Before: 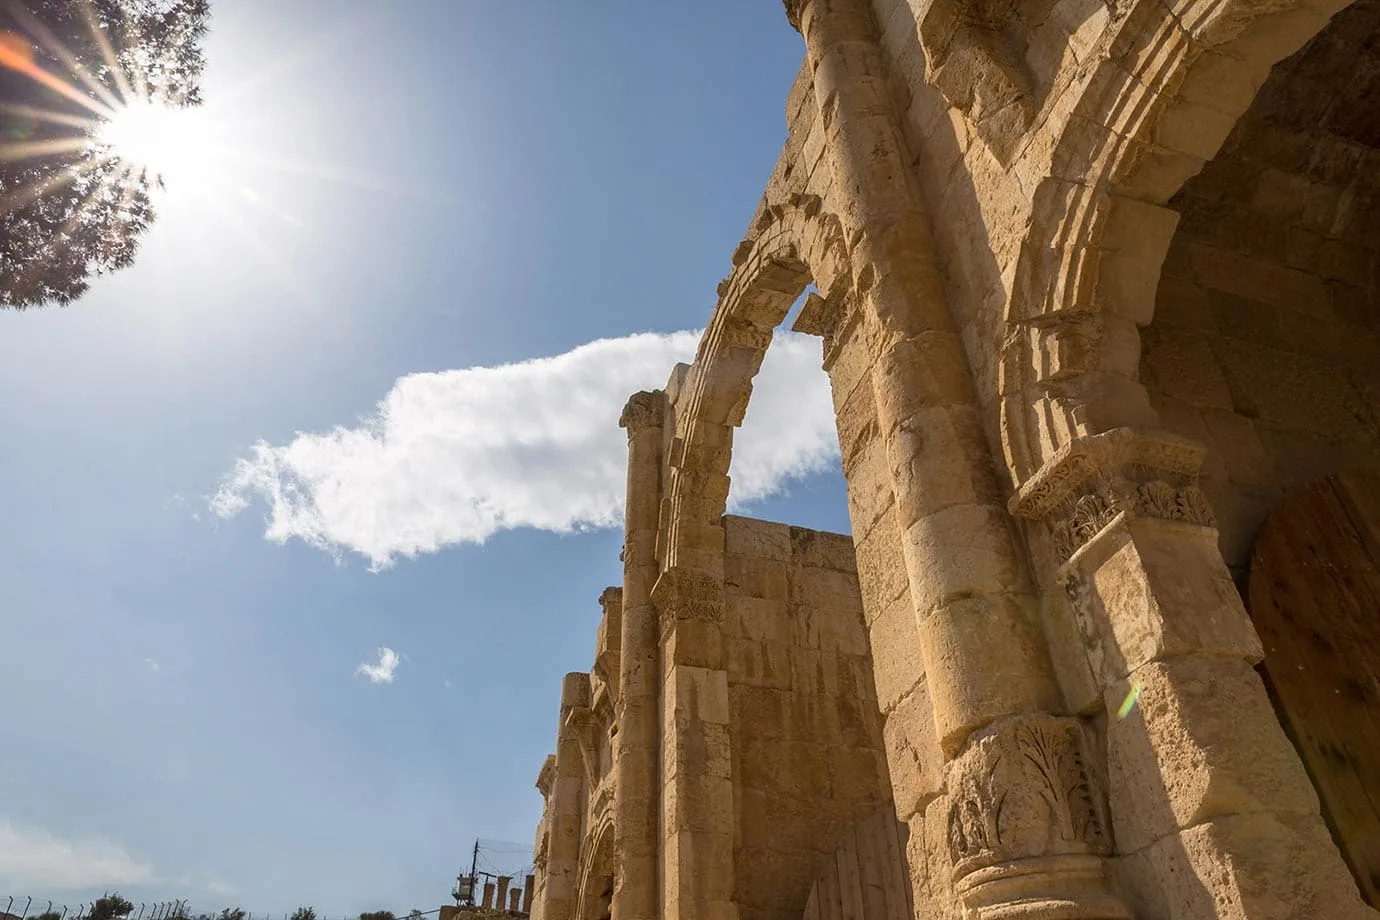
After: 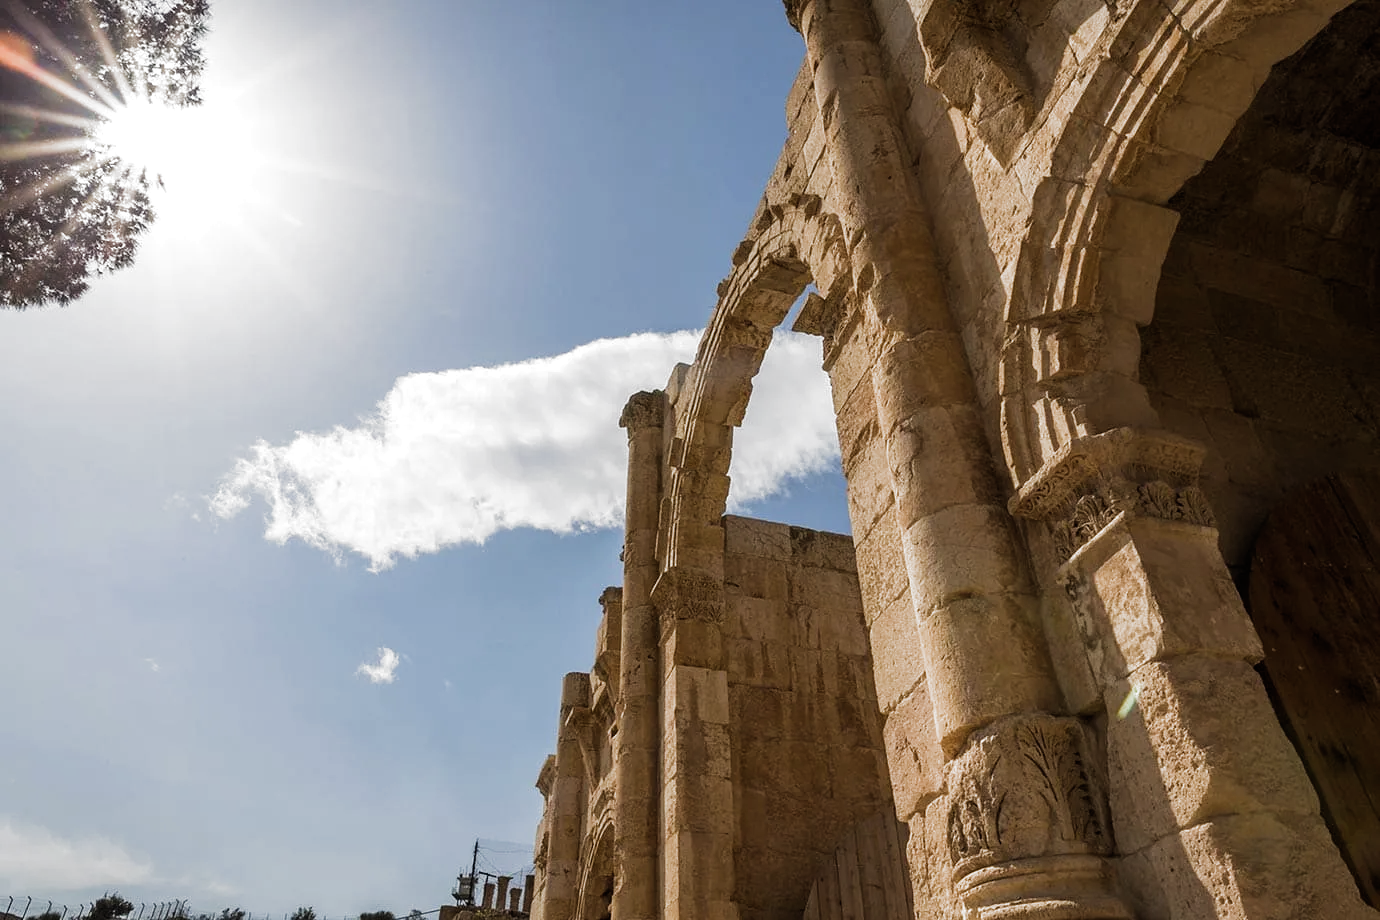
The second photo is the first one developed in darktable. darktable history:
filmic rgb: black relative exposure -9.12 EV, white relative exposure 2.3 EV, hardness 7.43, add noise in highlights 0, preserve chrominance luminance Y, color science v3 (2019), use custom middle-gray values true, contrast in highlights soft
